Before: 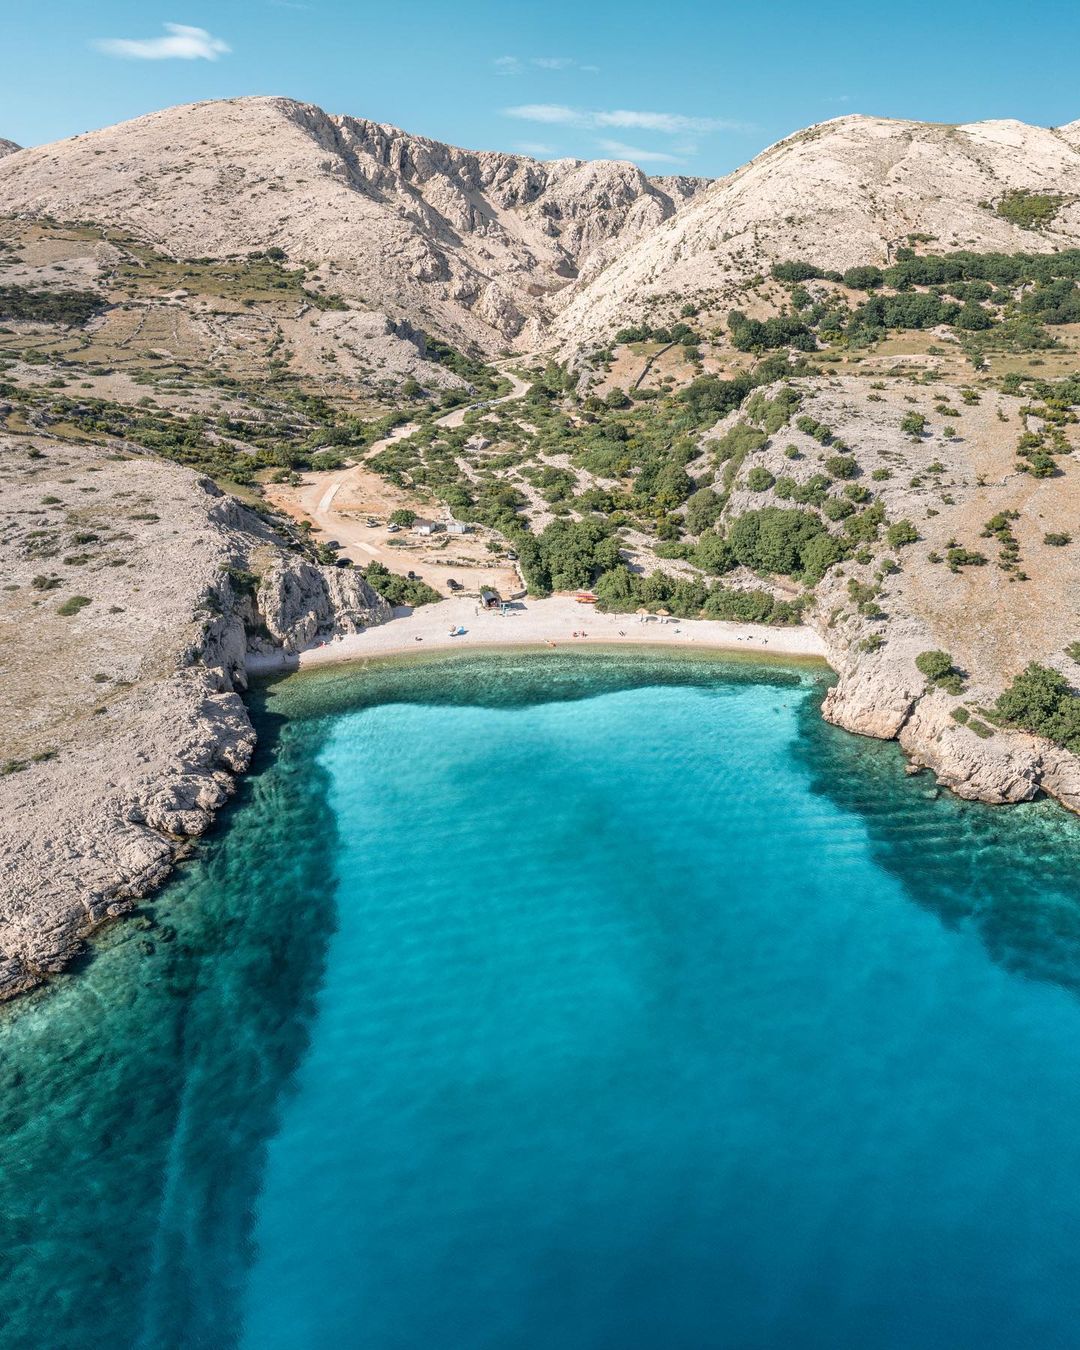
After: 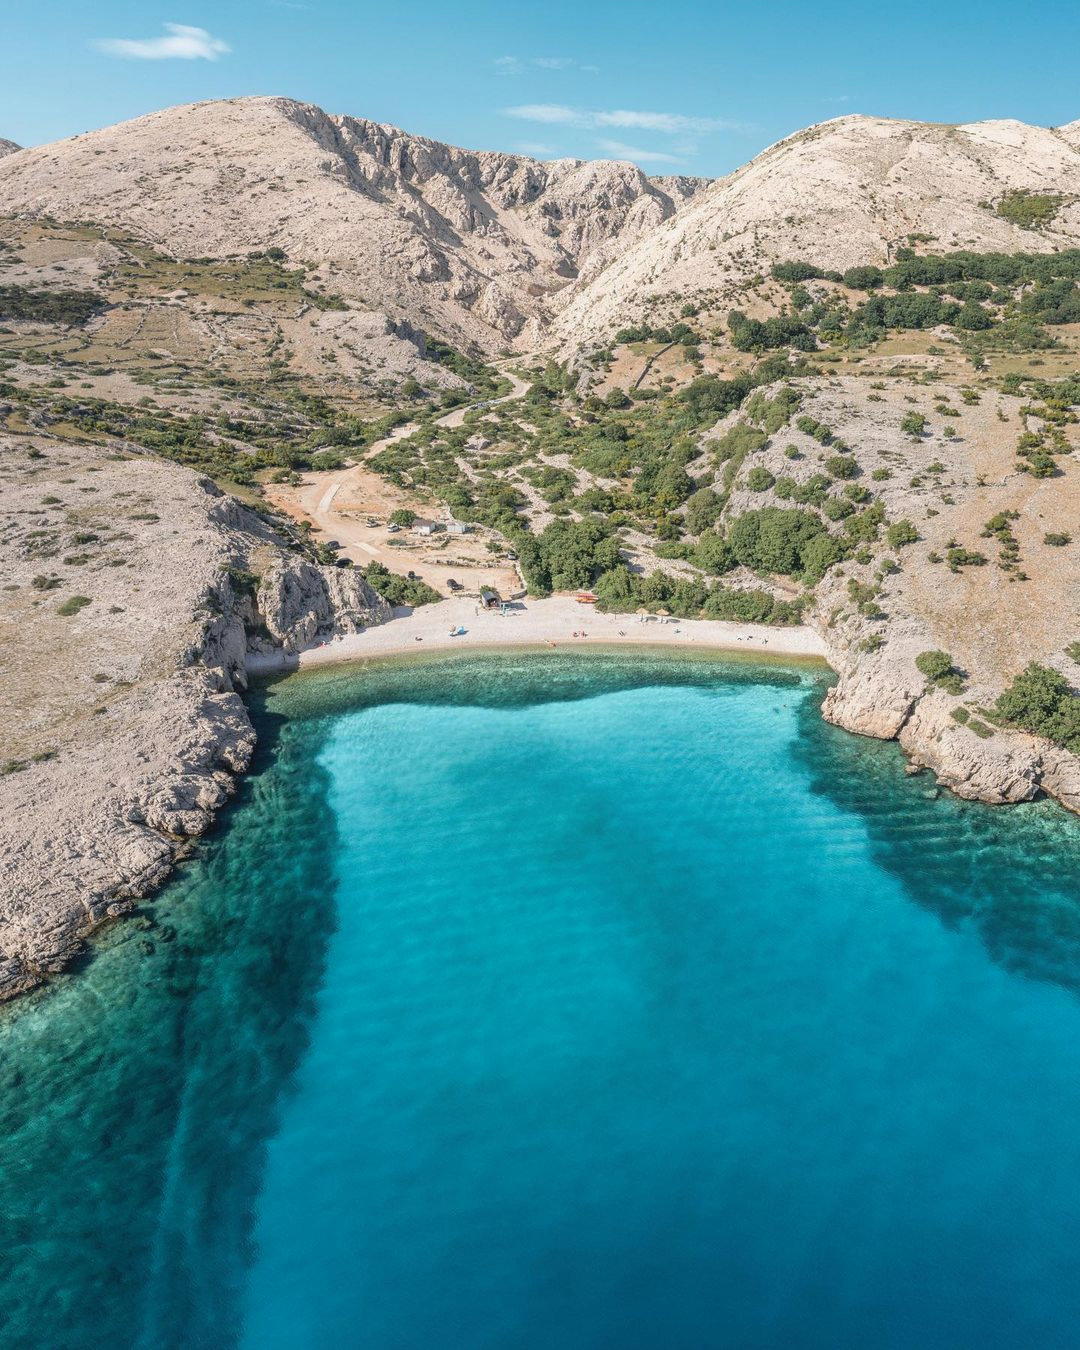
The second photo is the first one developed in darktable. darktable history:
exposure: compensate highlight preservation false
contrast equalizer: octaves 7, y [[0.6 ×6], [0.55 ×6], [0 ×6], [0 ×6], [0 ×6]], mix -0.3
